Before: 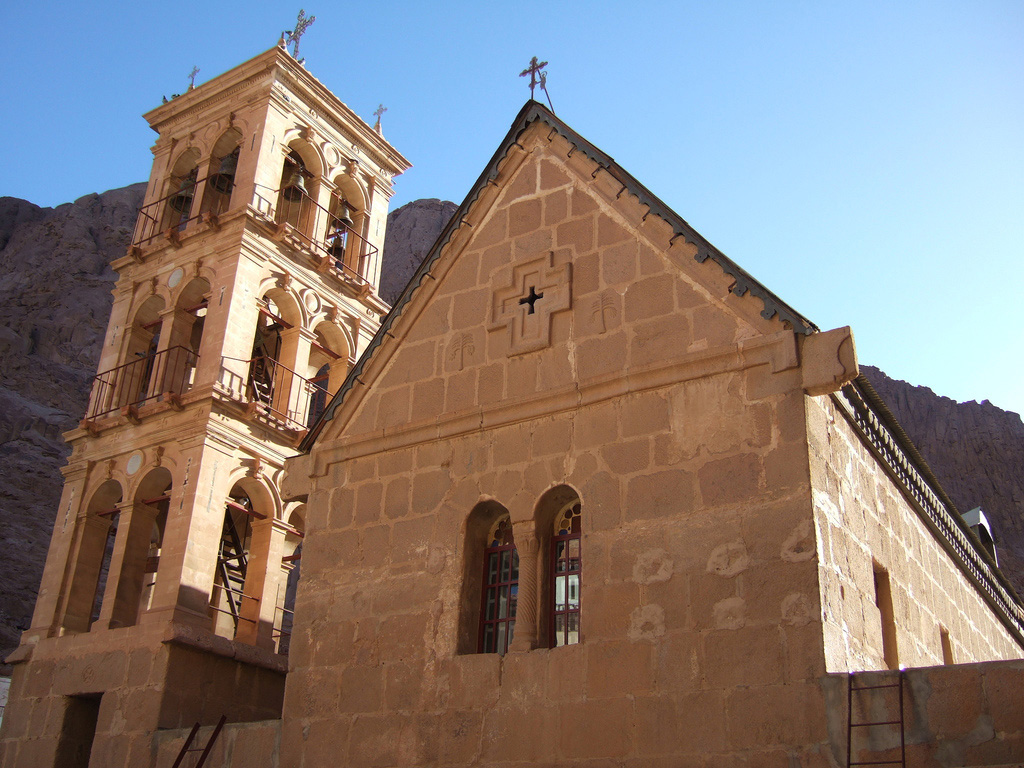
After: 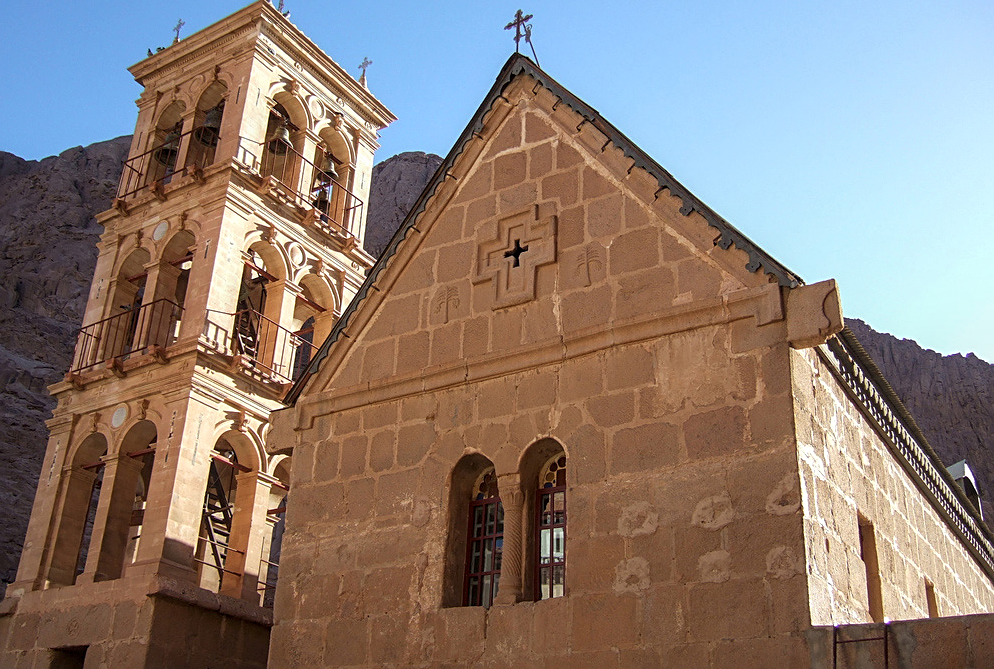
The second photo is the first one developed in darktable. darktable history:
sharpen: on, module defaults
crop: left 1.507%, top 6.147%, right 1.379%, bottom 6.637%
local contrast: on, module defaults
